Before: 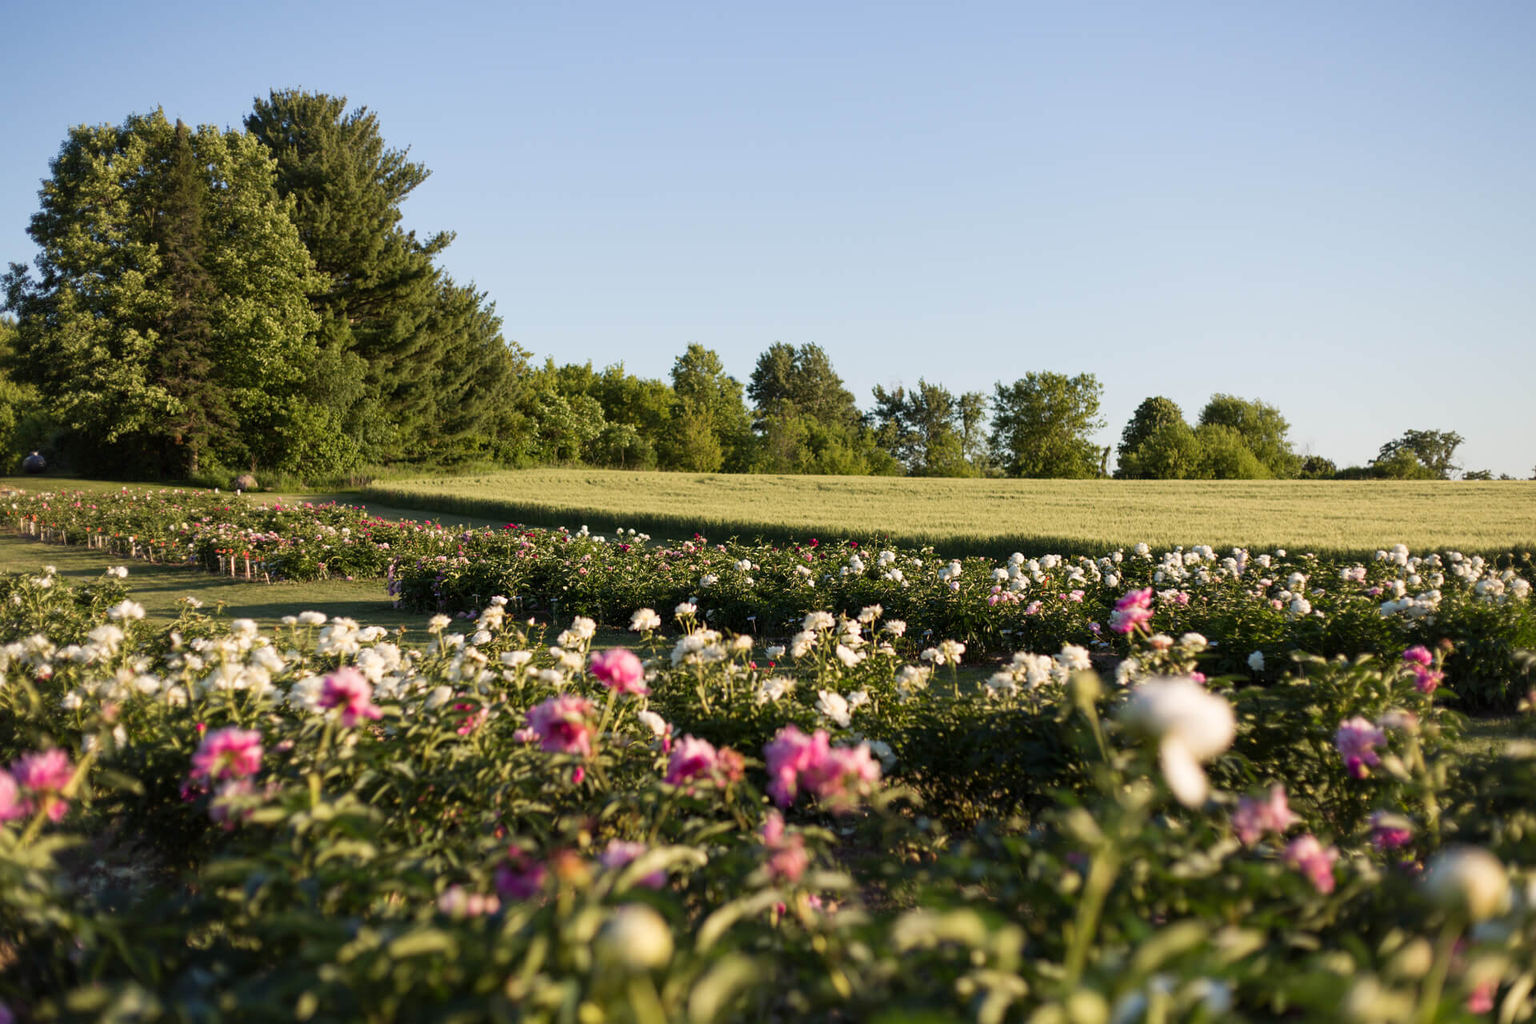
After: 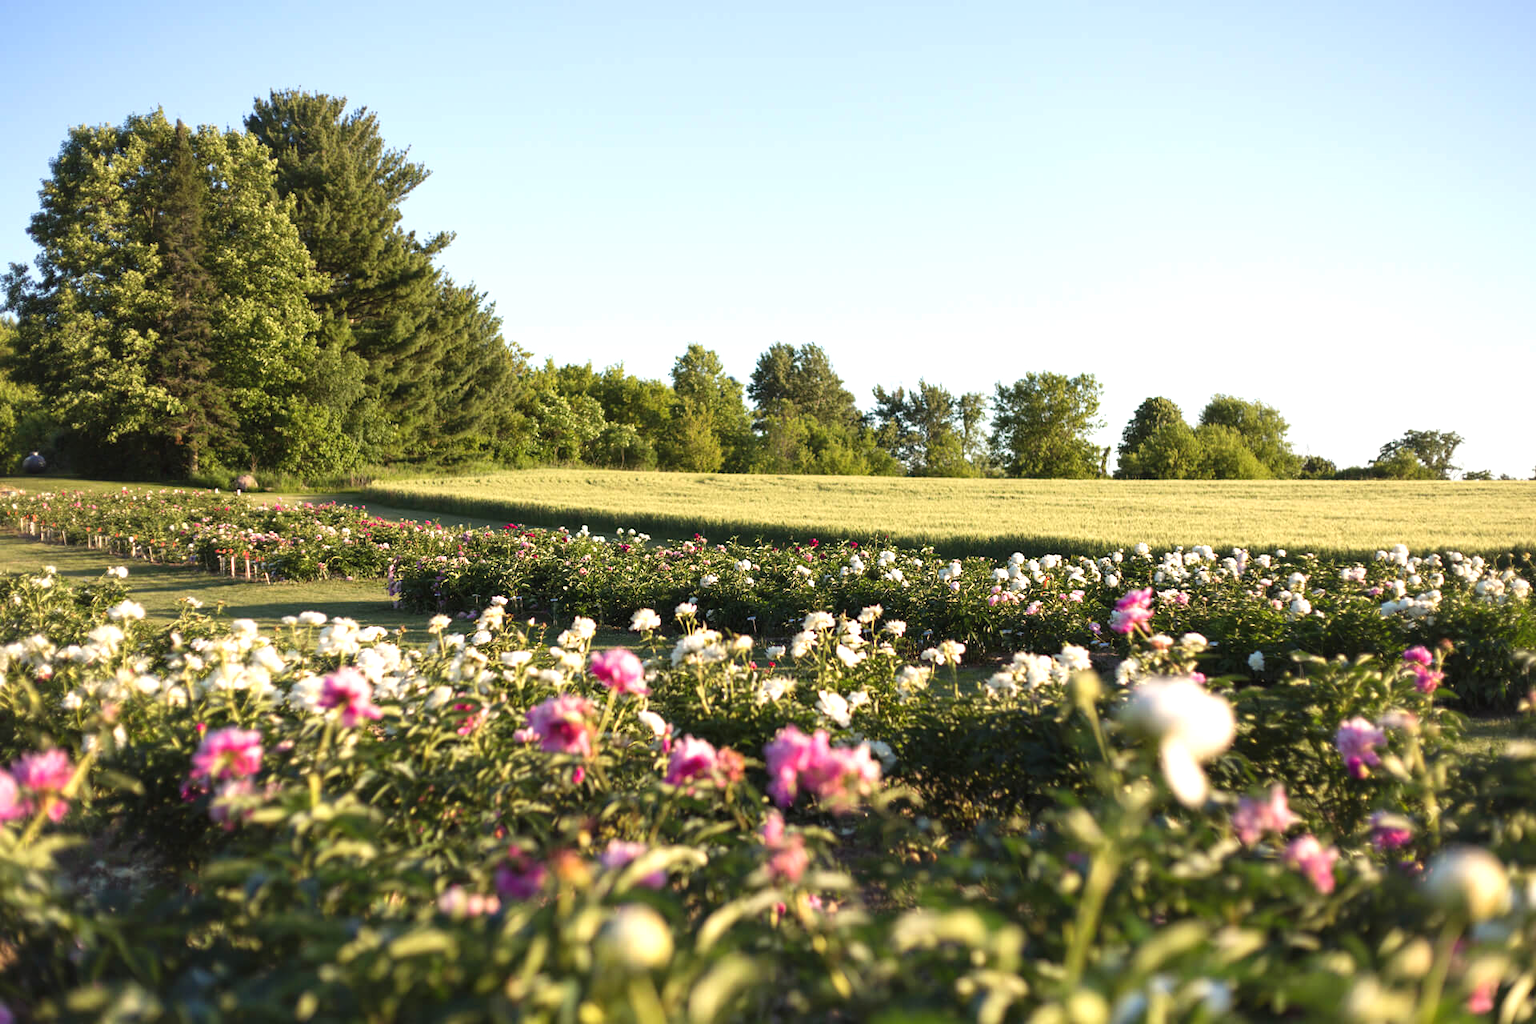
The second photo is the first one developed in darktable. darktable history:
exposure: black level correction -0.002, exposure 0.708 EV, compensate exposure bias true, compensate highlight preservation false
